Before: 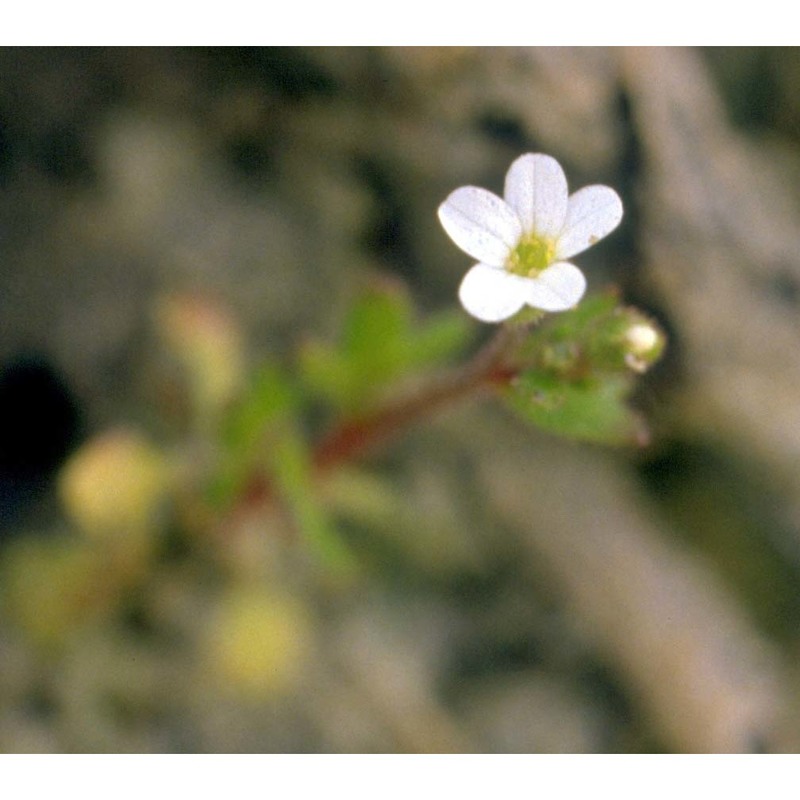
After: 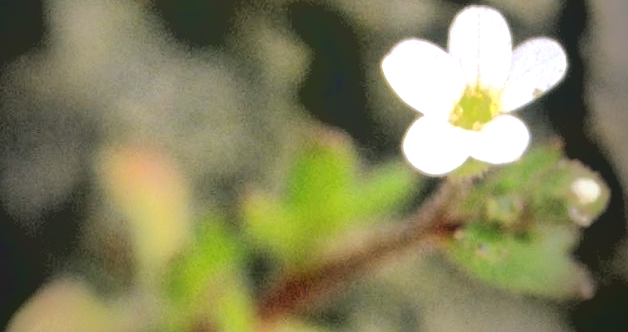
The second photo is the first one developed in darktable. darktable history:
crop: left 7.036%, top 18.398%, right 14.379%, bottom 40.043%
shadows and highlights: shadows 52.34, highlights -28.23, soften with gaussian
base curve: curves: ch0 [(0.065, 0.026) (0.236, 0.358) (0.53, 0.546) (0.777, 0.841) (0.924, 0.992)], preserve colors average RGB
exposure: black level correction -0.002, exposure 0.54 EV, compensate highlight preservation false
rotate and perspective: crop left 0, crop top 0
vignetting: fall-off start 72.14%, fall-off radius 108.07%, brightness -0.713, saturation -0.488, center (-0.054, -0.359), width/height ratio 0.729
